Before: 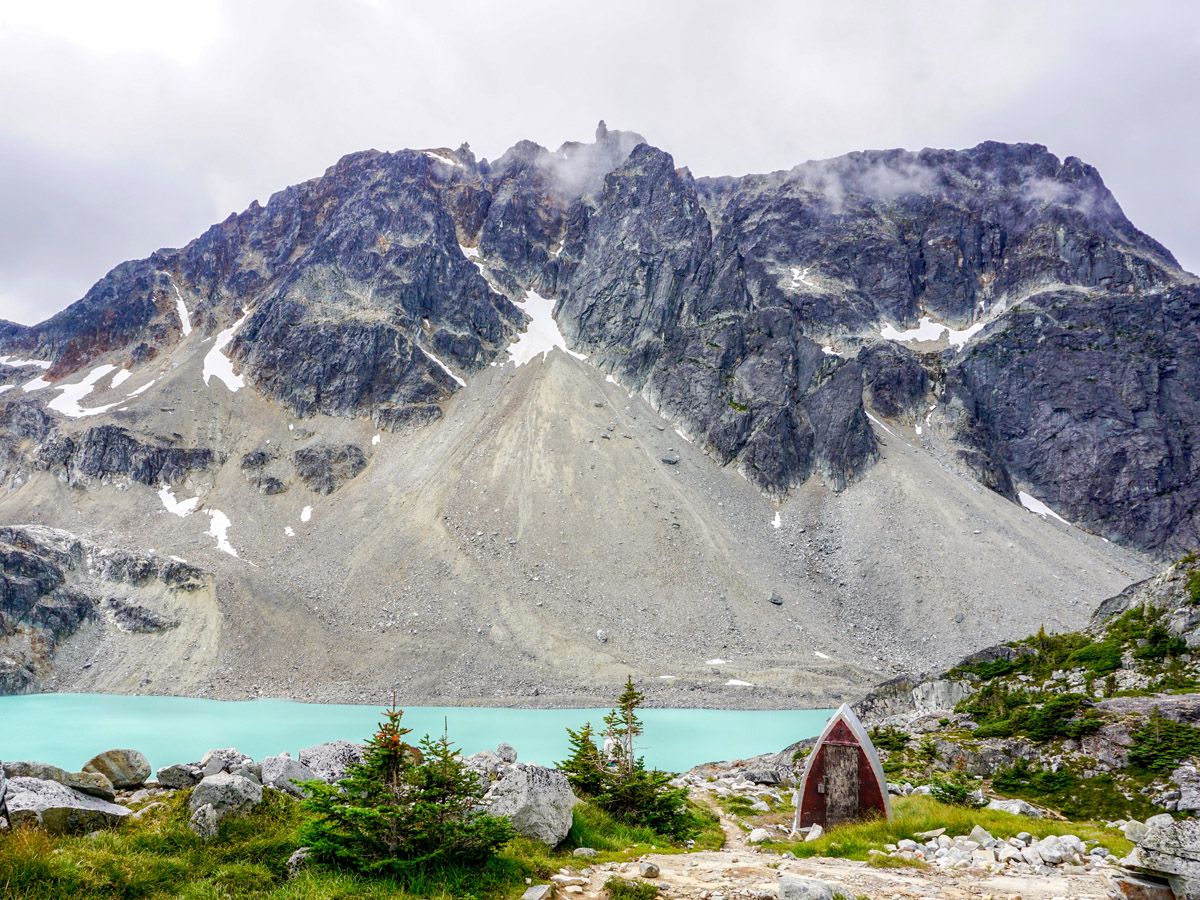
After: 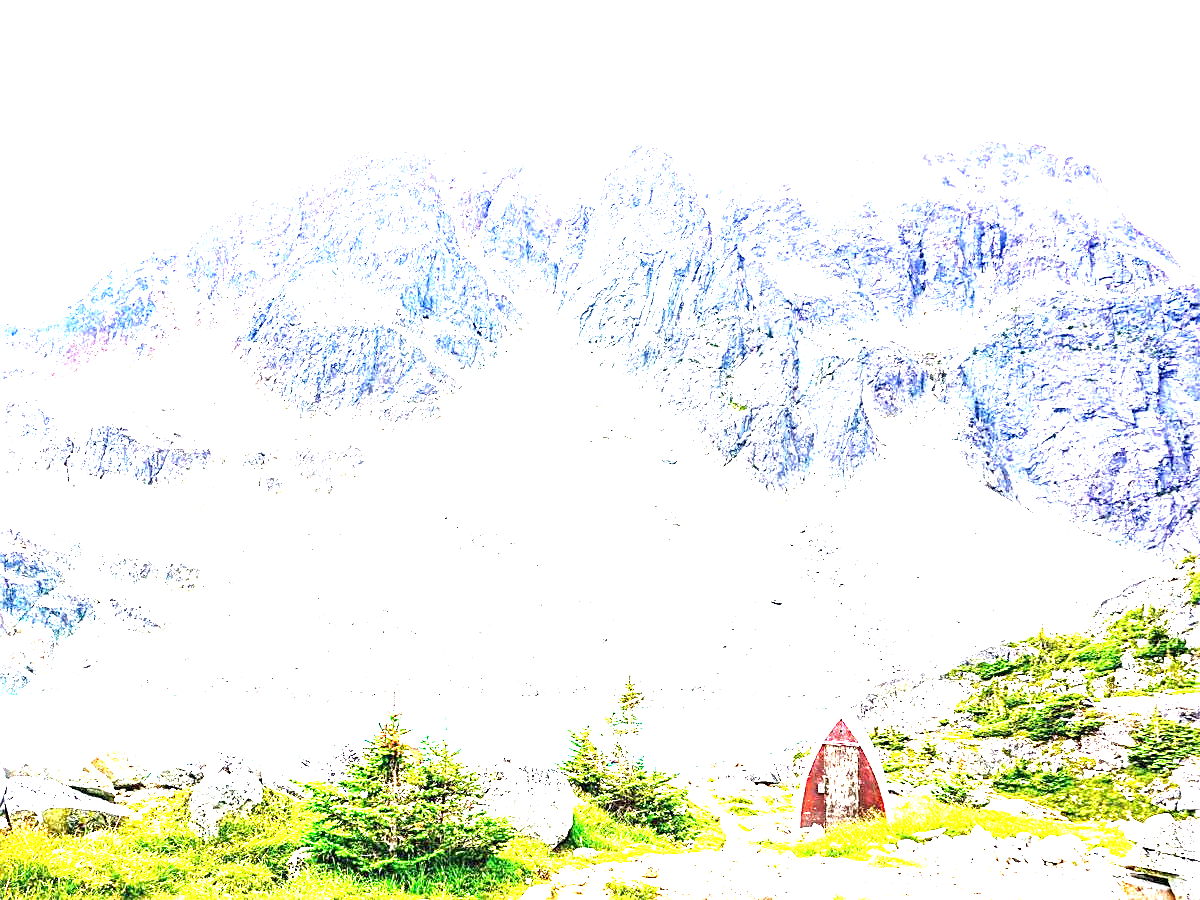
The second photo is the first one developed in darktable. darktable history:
sharpen: on, module defaults
exposure: black level correction 0, exposure 3.919 EV, compensate highlight preservation false
